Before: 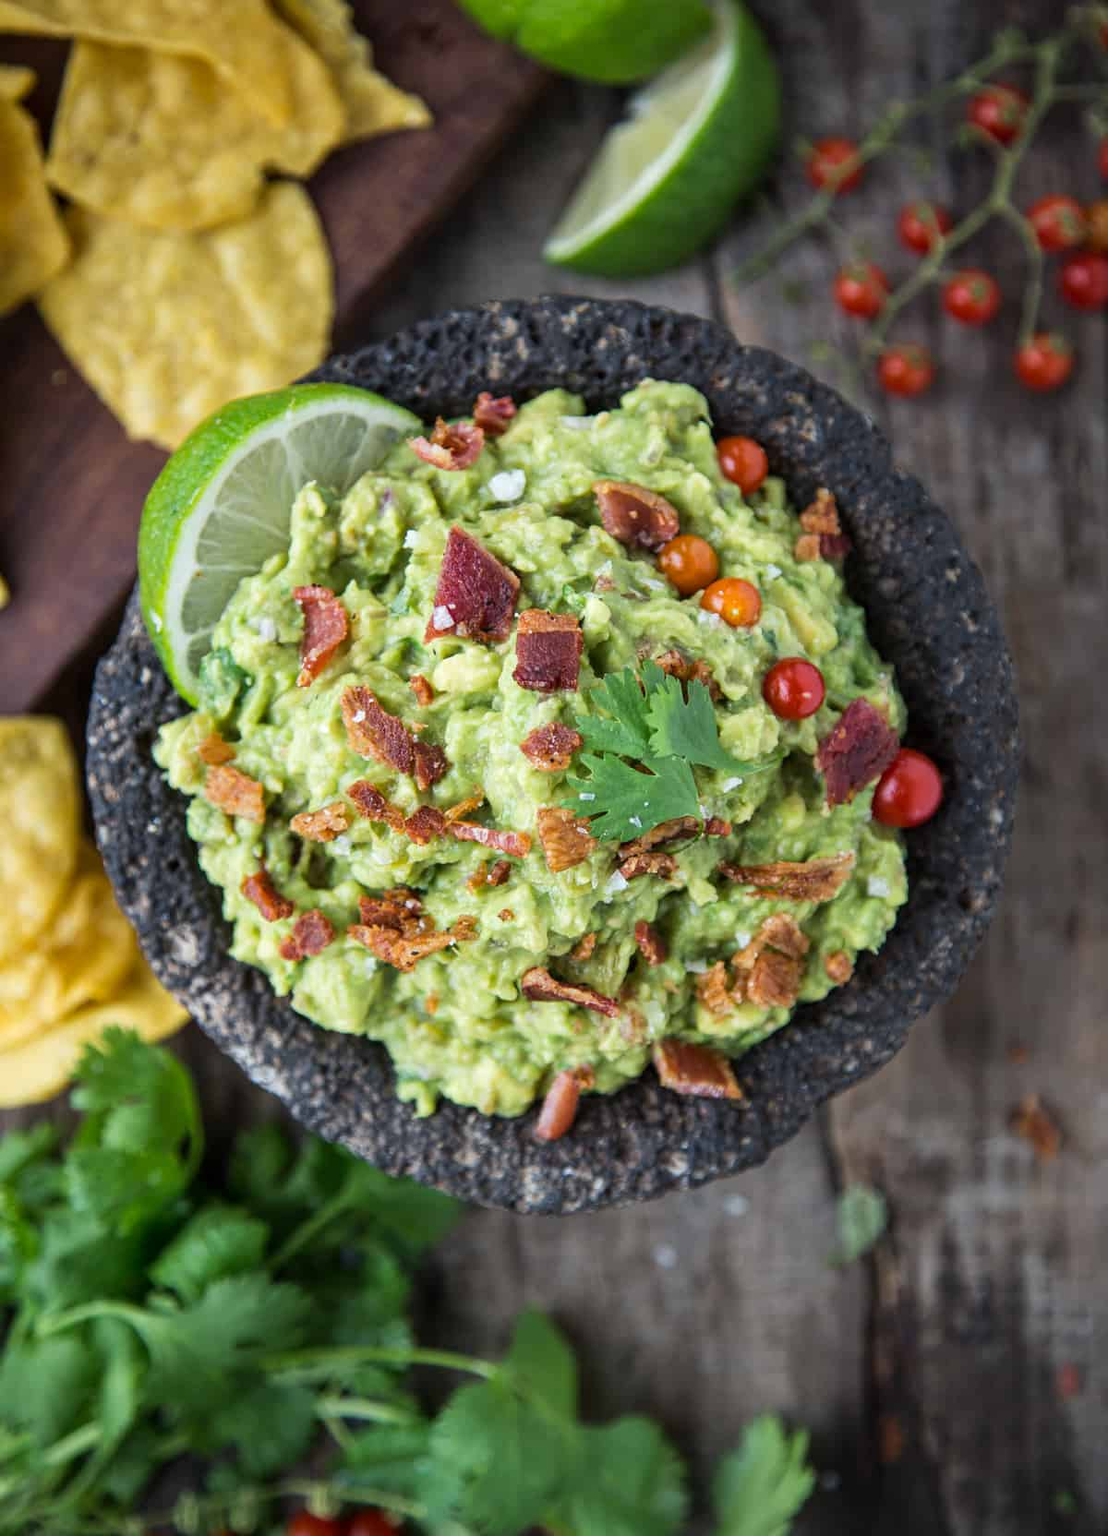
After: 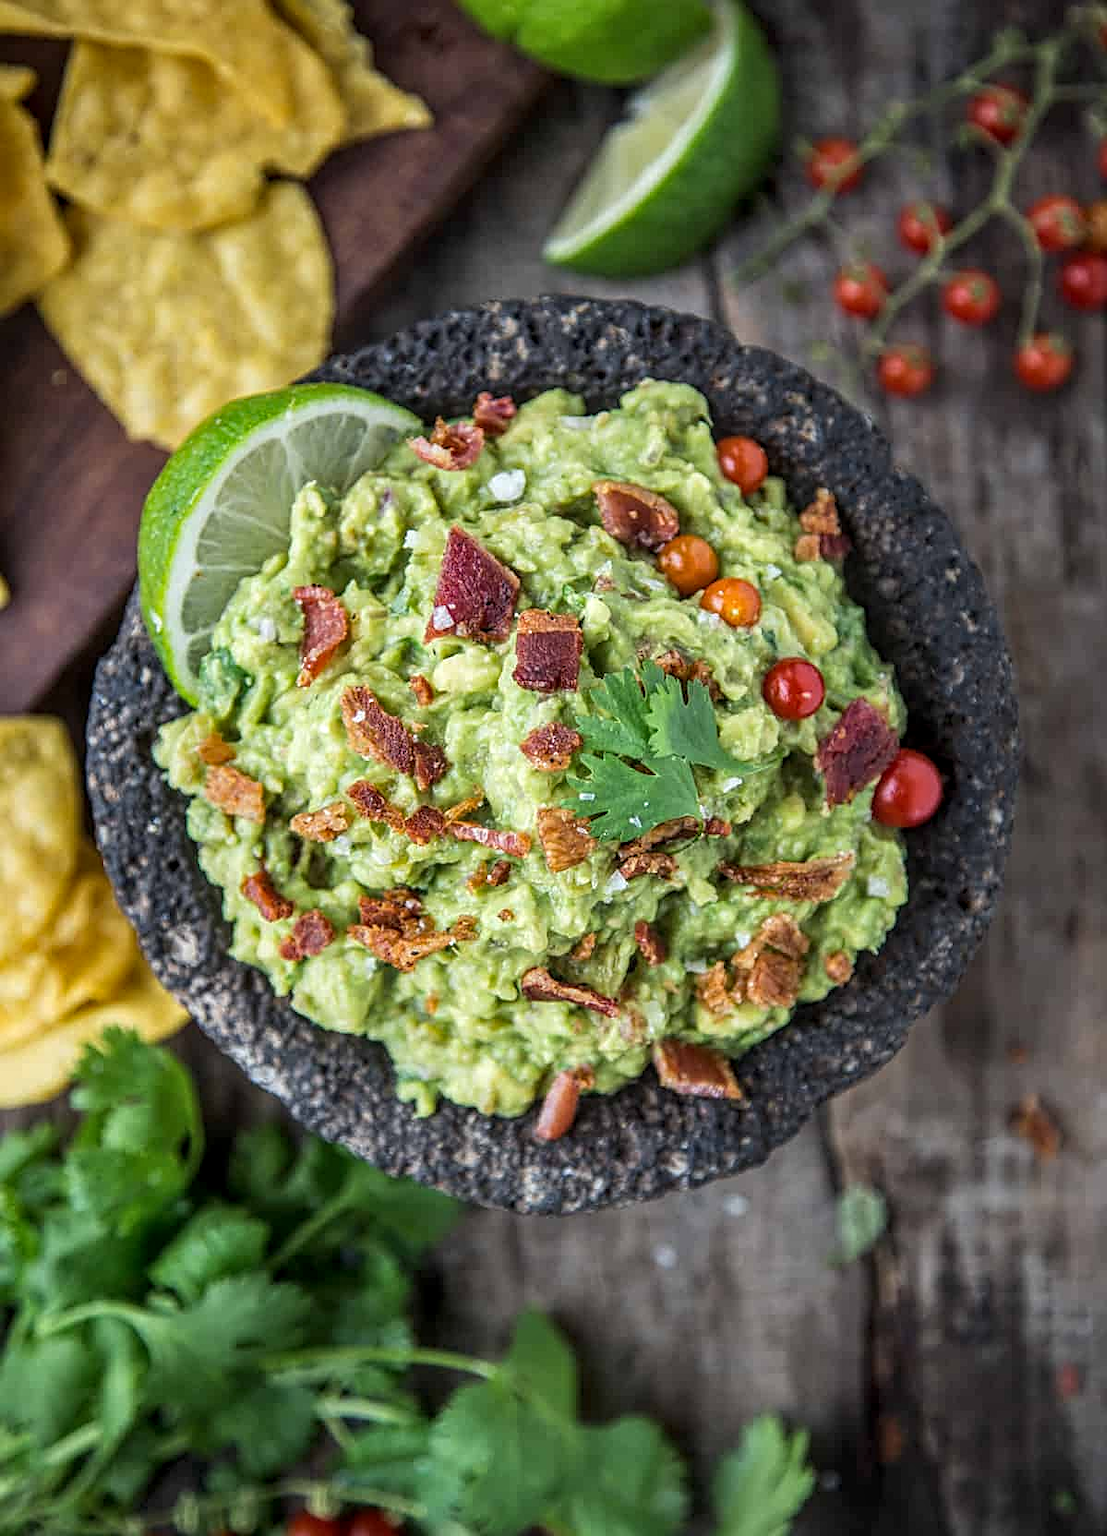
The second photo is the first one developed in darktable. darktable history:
local contrast: highlights 4%, shadows 6%, detail 133%
sharpen: on, module defaults
